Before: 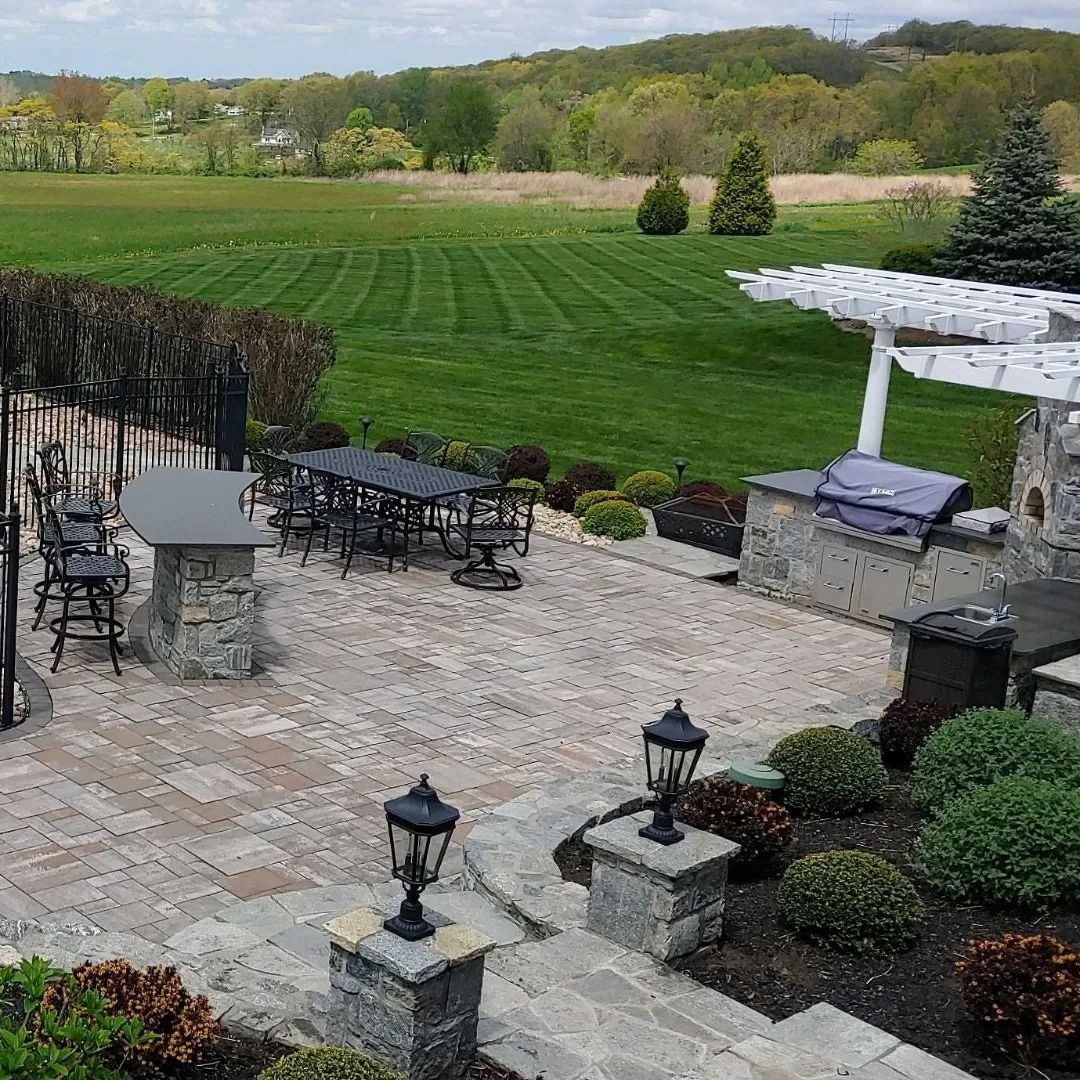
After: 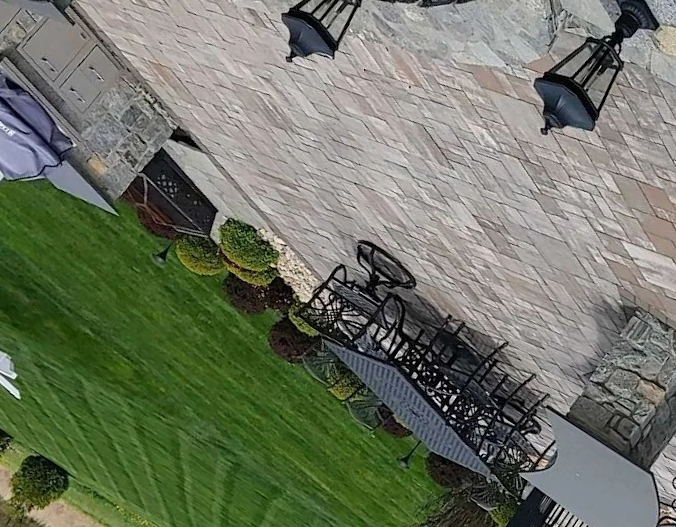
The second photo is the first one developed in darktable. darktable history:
crop and rotate: angle 147.7°, left 9.155%, top 15.582%, right 4.439%, bottom 16.973%
